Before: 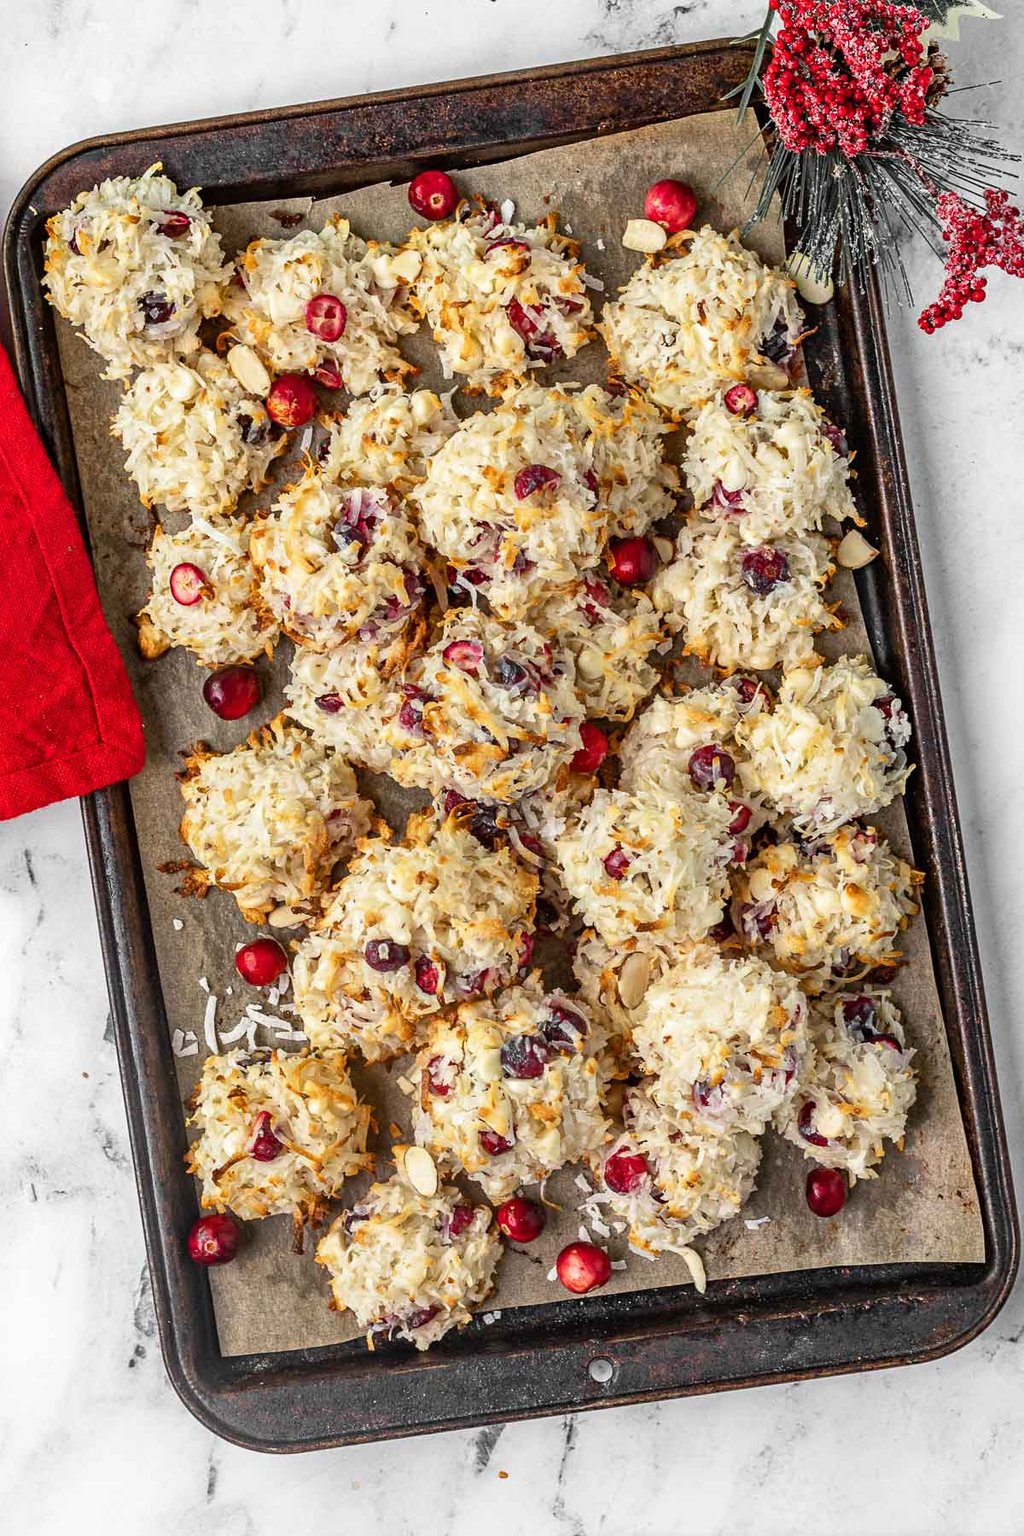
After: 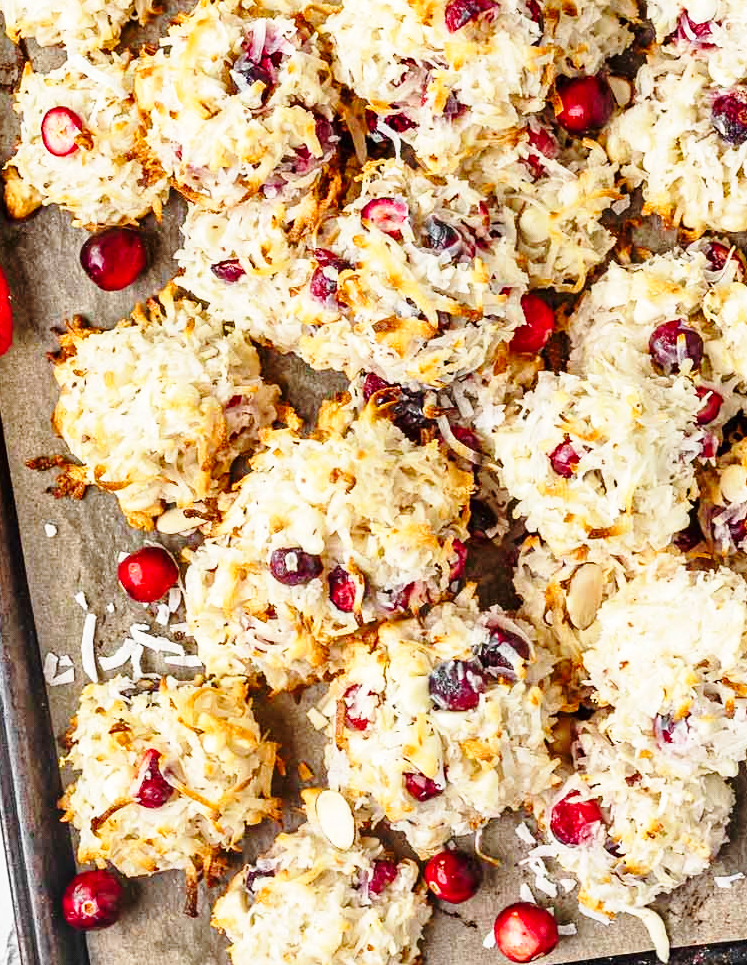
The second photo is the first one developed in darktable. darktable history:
crop: left 13.189%, top 30.77%, right 24.506%, bottom 15.574%
base curve: curves: ch0 [(0, 0) (0.028, 0.03) (0.121, 0.232) (0.46, 0.748) (0.859, 0.968) (1, 1)], preserve colors none
